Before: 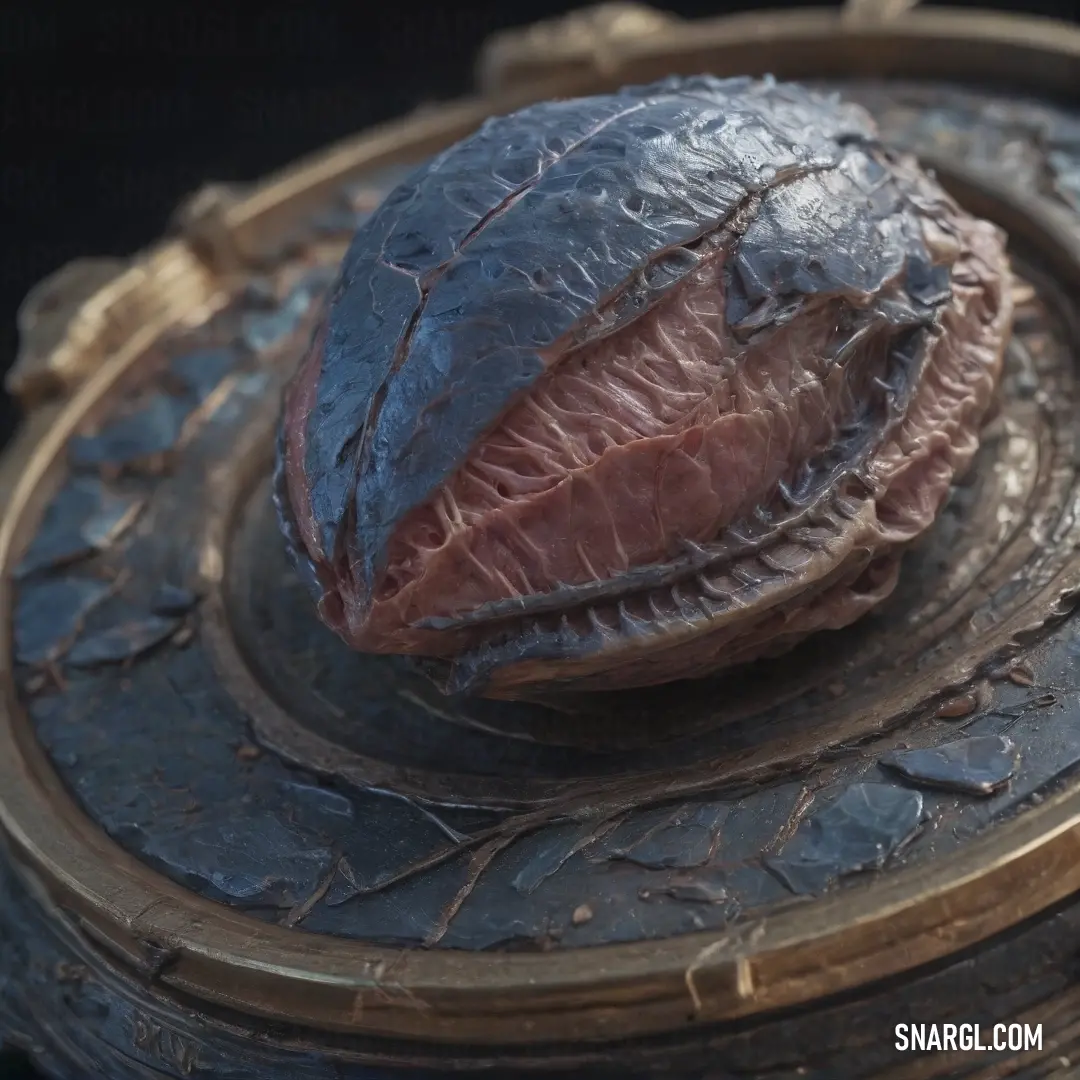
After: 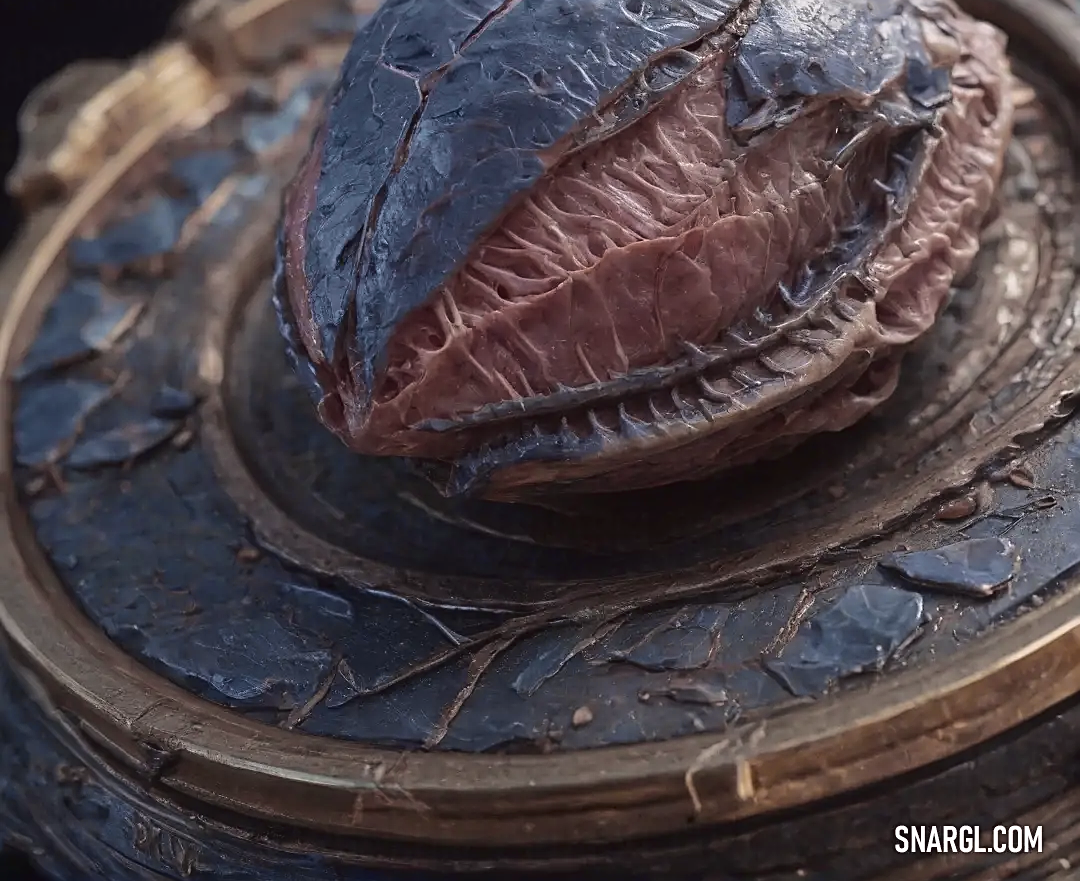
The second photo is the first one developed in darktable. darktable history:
crop and rotate: top 18.405%
tone curve: curves: ch0 [(0.003, 0.015) (0.104, 0.07) (0.236, 0.218) (0.401, 0.443) (0.495, 0.55) (0.65, 0.68) (0.832, 0.858) (1, 0.977)]; ch1 [(0, 0) (0.161, 0.092) (0.35, 0.33) (0.379, 0.401) (0.45, 0.466) (0.489, 0.499) (0.55, 0.56) (0.621, 0.615) (0.718, 0.734) (1, 1)]; ch2 [(0, 0) (0.369, 0.427) (0.44, 0.434) (0.502, 0.501) (0.557, 0.55) (0.586, 0.59) (1, 1)], color space Lab, independent channels, preserve colors none
sharpen: on, module defaults
